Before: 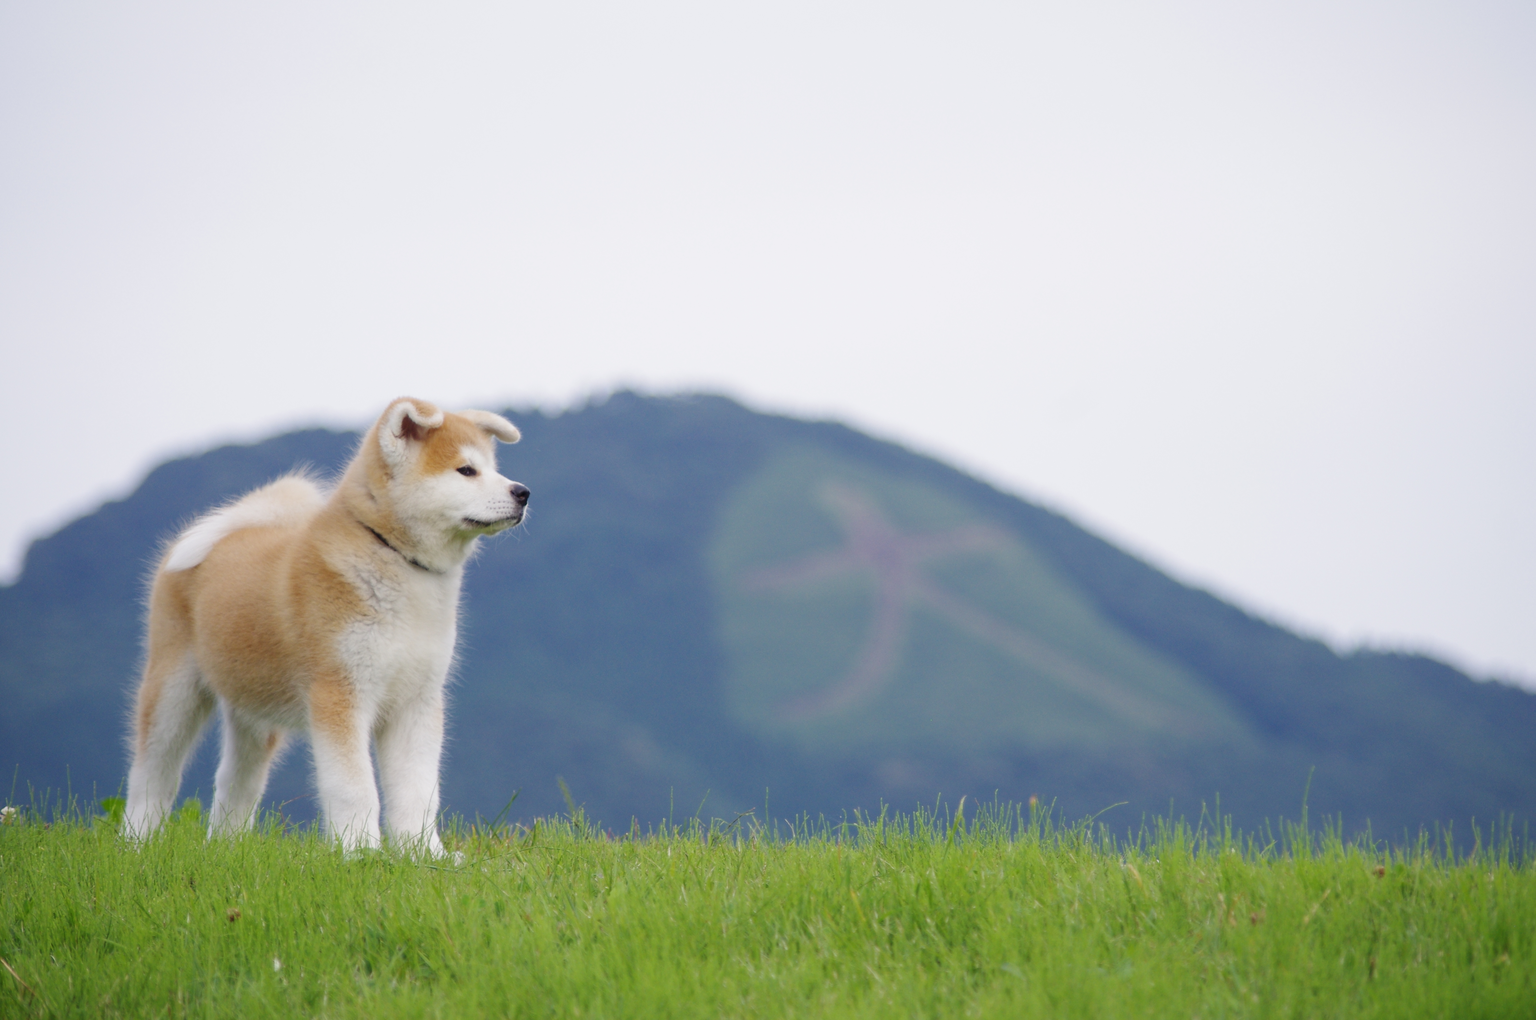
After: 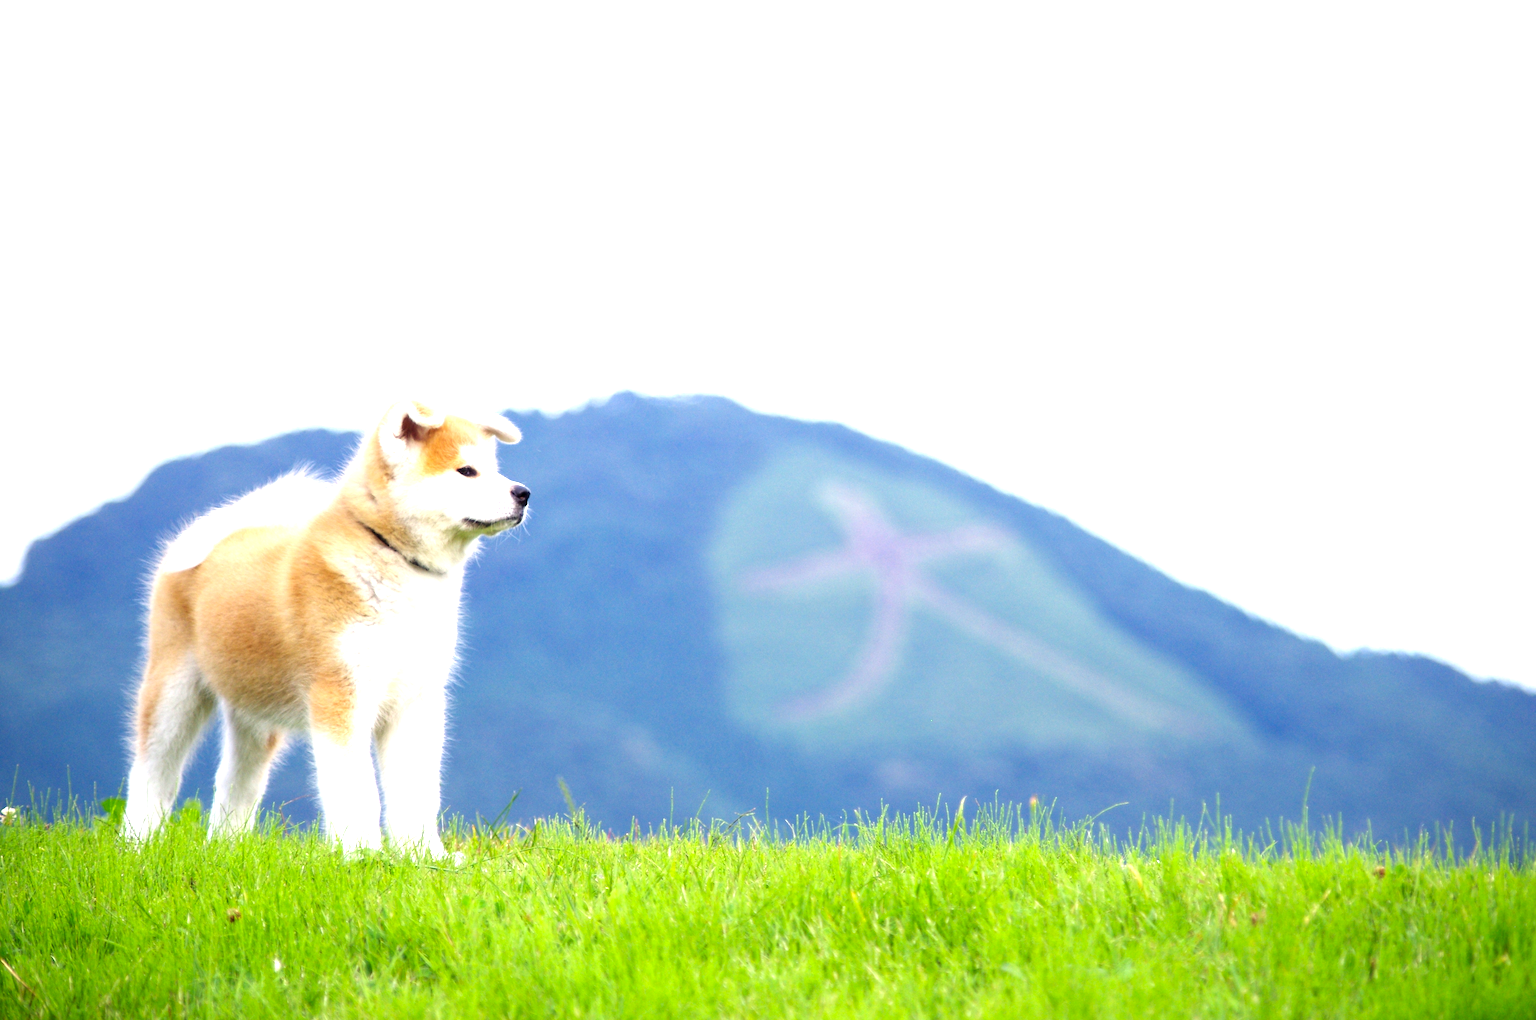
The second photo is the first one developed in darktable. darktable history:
exposure: exposure 0.95 EV, compensate highlight preservation false
color balance: lift [0.991, 1, 1, 1], gamma [0.996, 1, 1, 1], input saturation 98.52%, contrast 20.34%, output saturation 103.72%
